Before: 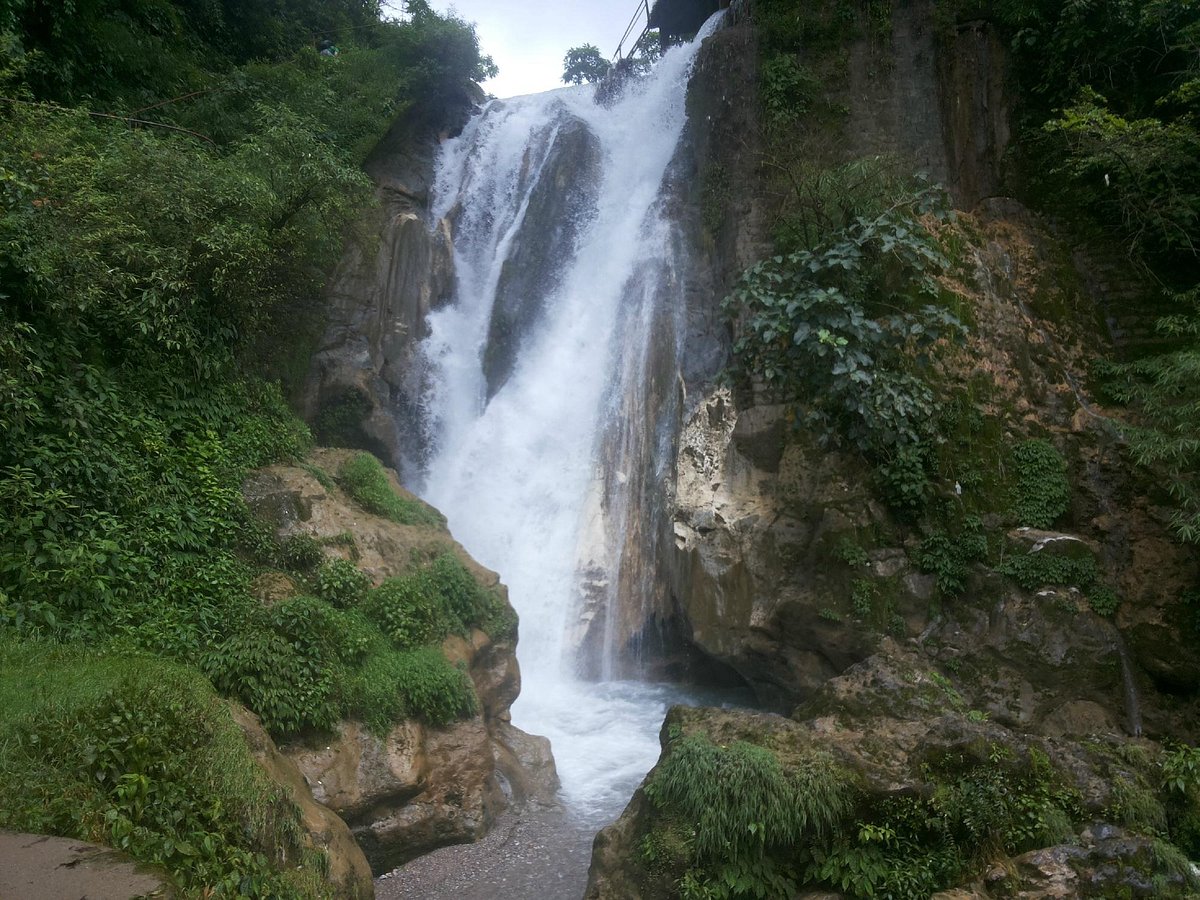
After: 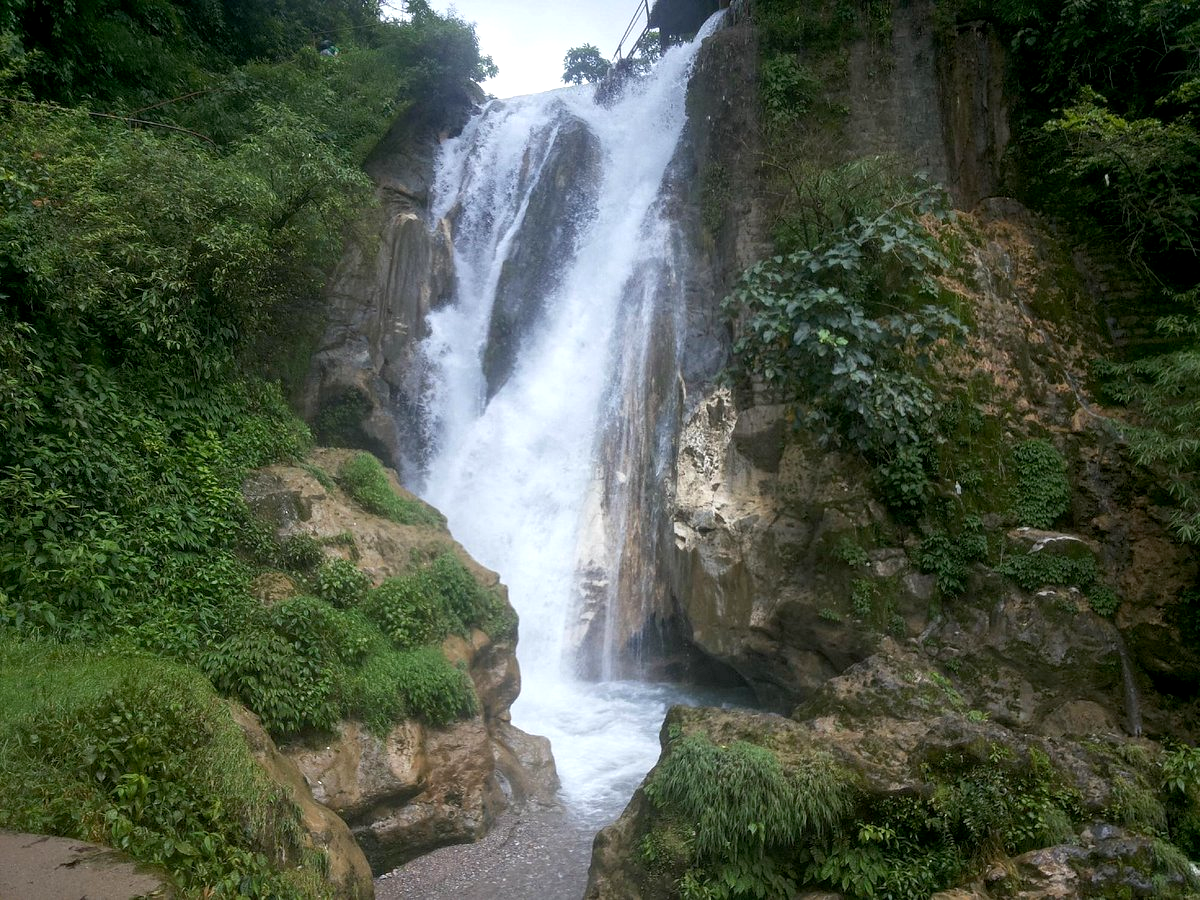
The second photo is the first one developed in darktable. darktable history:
exposure: black level correction 0.003, exposure 0.383 EV, compensate highlight preservation false
local contrast: detail 110%
